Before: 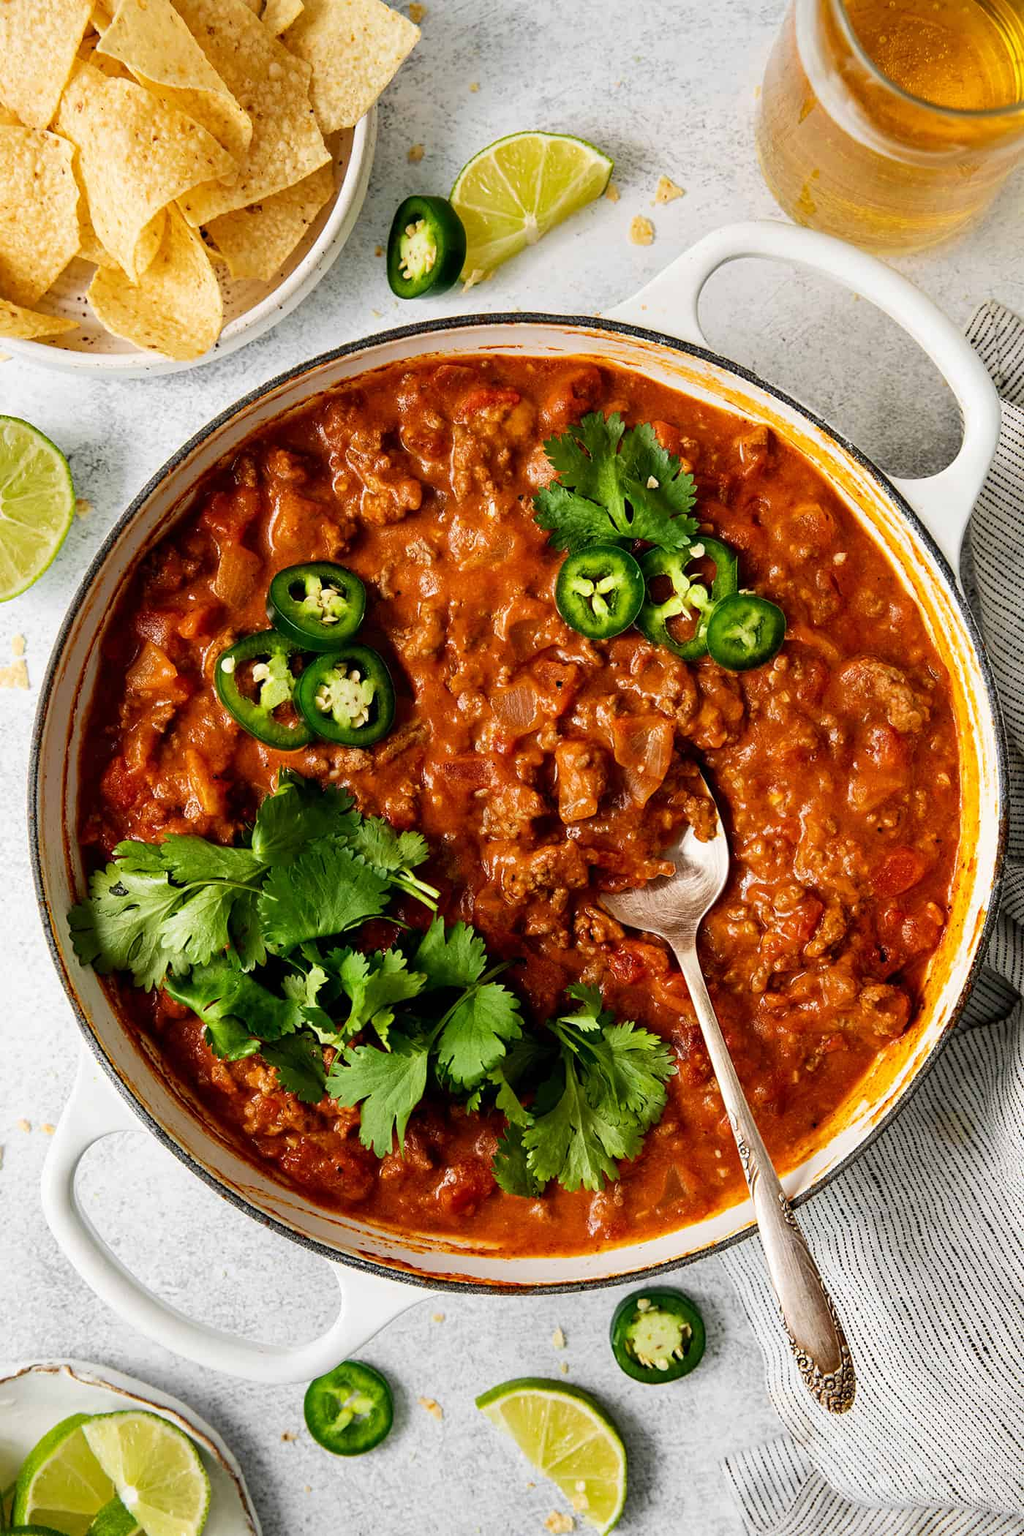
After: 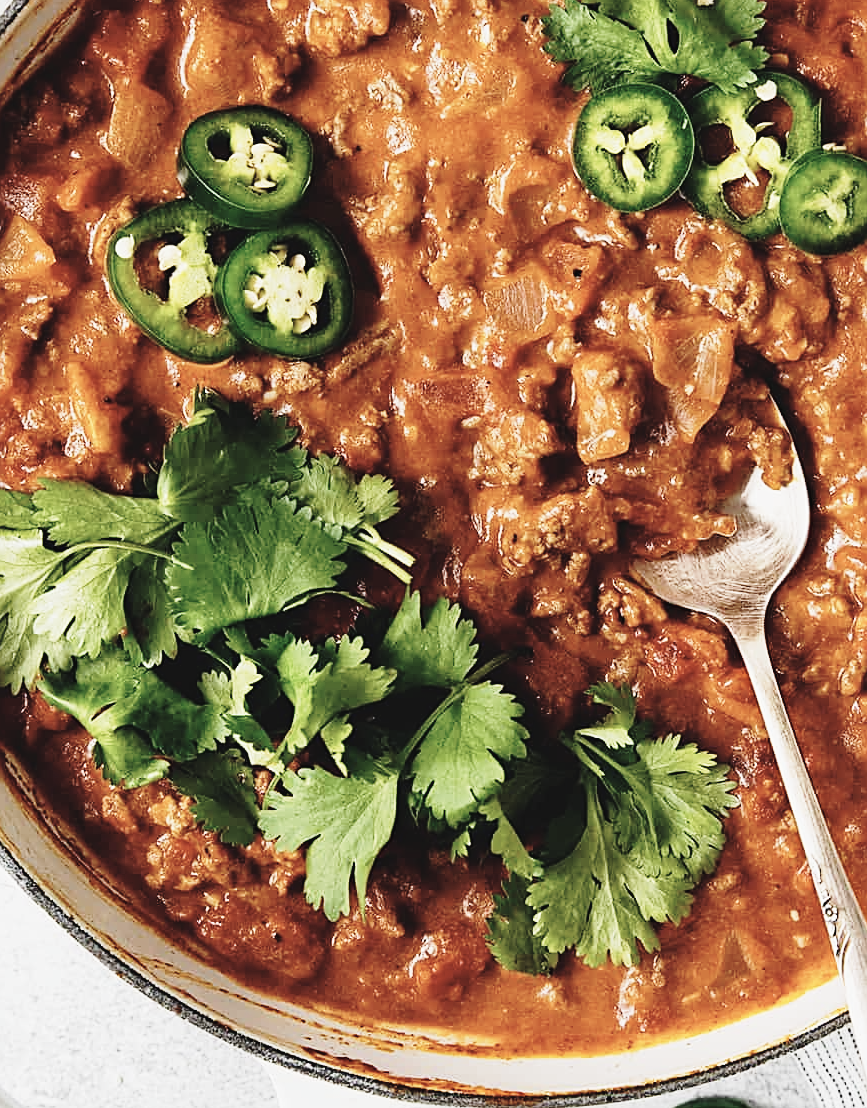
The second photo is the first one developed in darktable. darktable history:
crop: left 13.376%, top 31.534%, right 24.676%, bottom 15.676%
haze removal: adaptive false
exposure: black level correction -0.004, exposure 0.058 EV, compensate highlight preservation false
base curve: curves: ch0 [(0, 0) (0.028, 0.03) (0.121, 0.232) (0.46, 0.748) (0.859, 0.968) (1, 1)], preserve colors none
sharpen: amount 0.494
contrast equalizer: y [[0.5 ×6], [0.5 ×6], [0.975, 0.964, 0.925, 0.865, 0.793, 0.721], [0 ×6], [0 ×6]]
contrast brightness saturation: contrast -0.056, saturation -0.413
